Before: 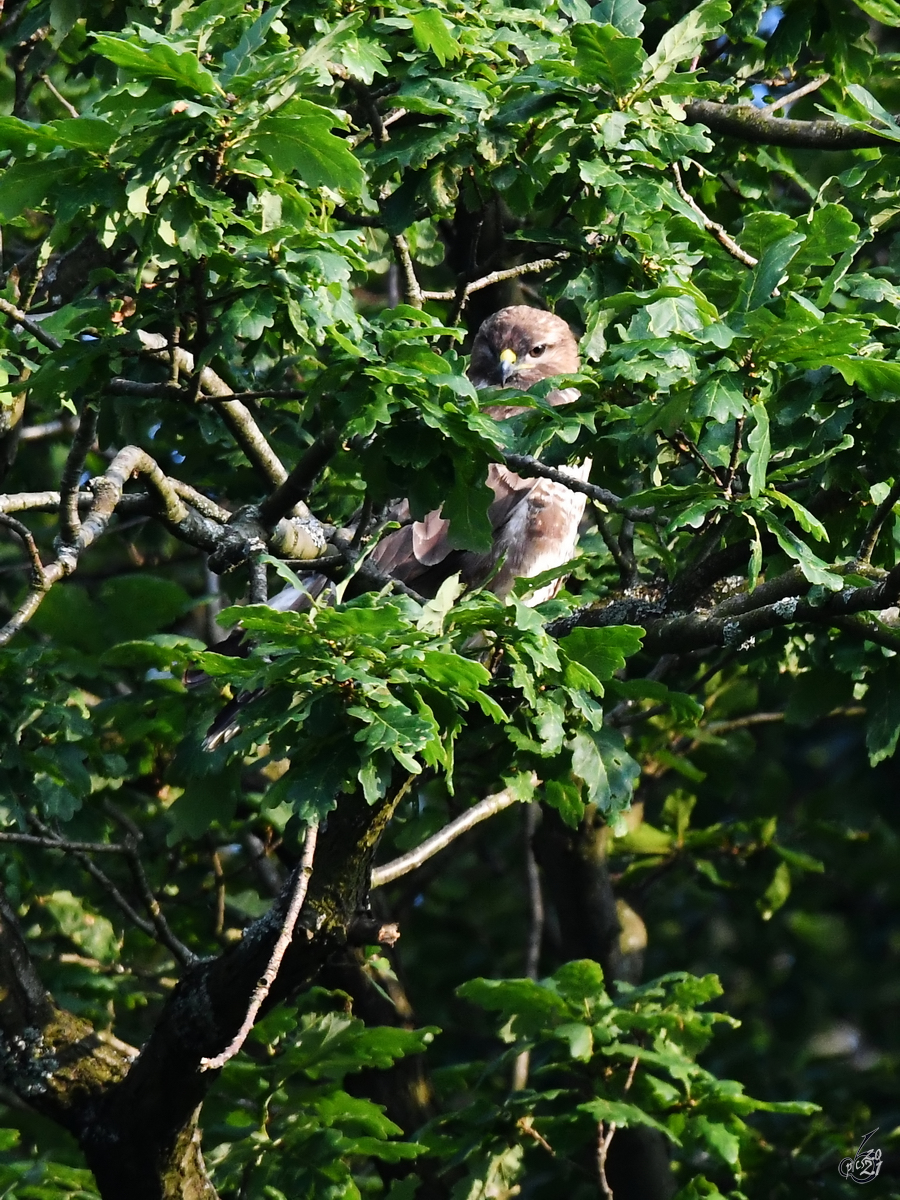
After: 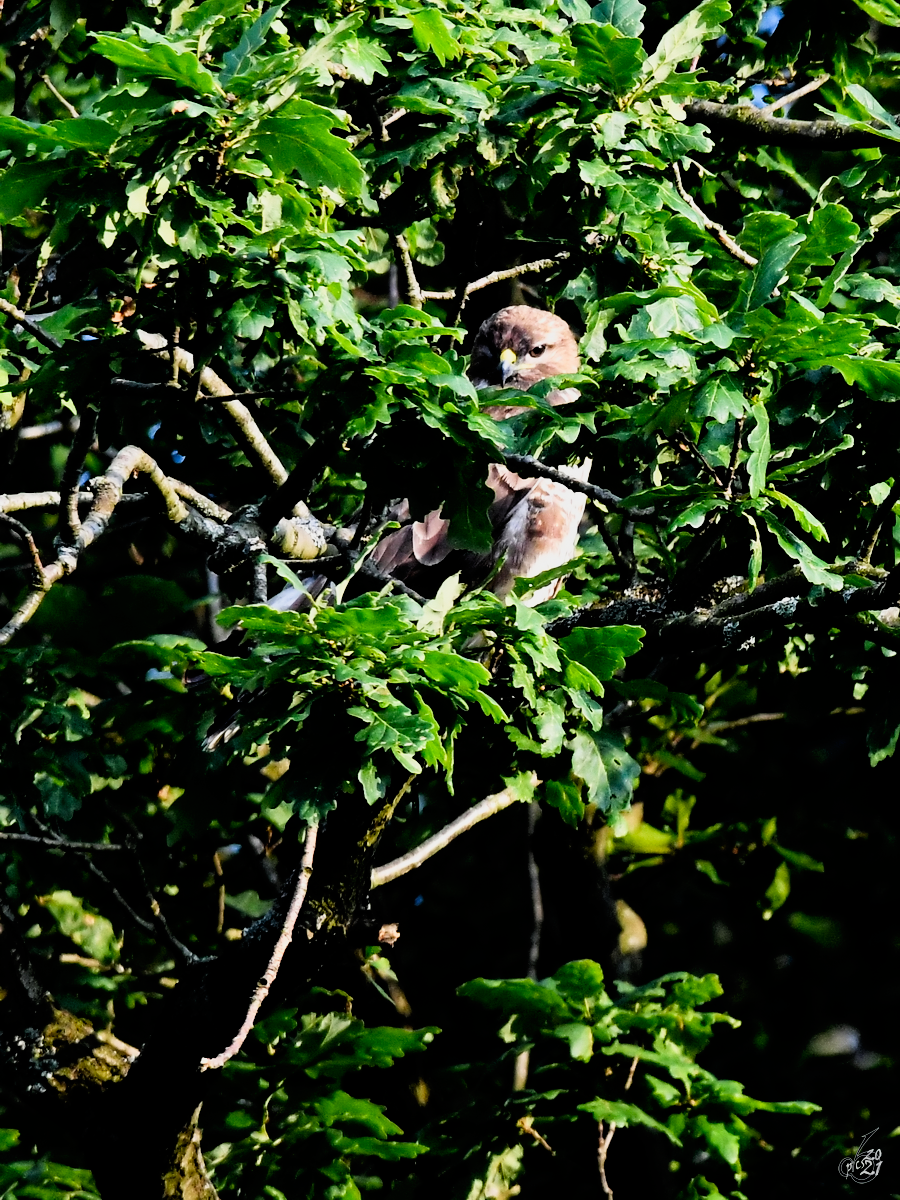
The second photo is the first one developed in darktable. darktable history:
filmic rgb: black relative exposure -7.75 EV, white relative exposure 4.4 EV, threshold 3 EV, hardness 3.76, latitude 50%, contrast 1.1, color science v5 (2021), contrast in shadows safe, contrast in highlights safe, enable highlight reconstruction true
exposure: exposure 0.3 EV, compensate highlight preservation false
tone curve: curves: ch0 [(0, 0) (0.003, 0) (0.011, 0.001) (0.025, 0.003) (0.044, 0.006) (0.069, 0.009) (0.1, 0.013) (0.136, 0.032) (0.177, 0.067) (0.224, 0.121) (0.277, 0.185) (0.335, 0.255) (0.399, 0.333) (0.468, 0.417) (0.543, 0.508) (0.623, 0.606) (0.709, 0.71) (0.801, 0.819) (0.898, 0.926) (1, 1)], preserve colors none
